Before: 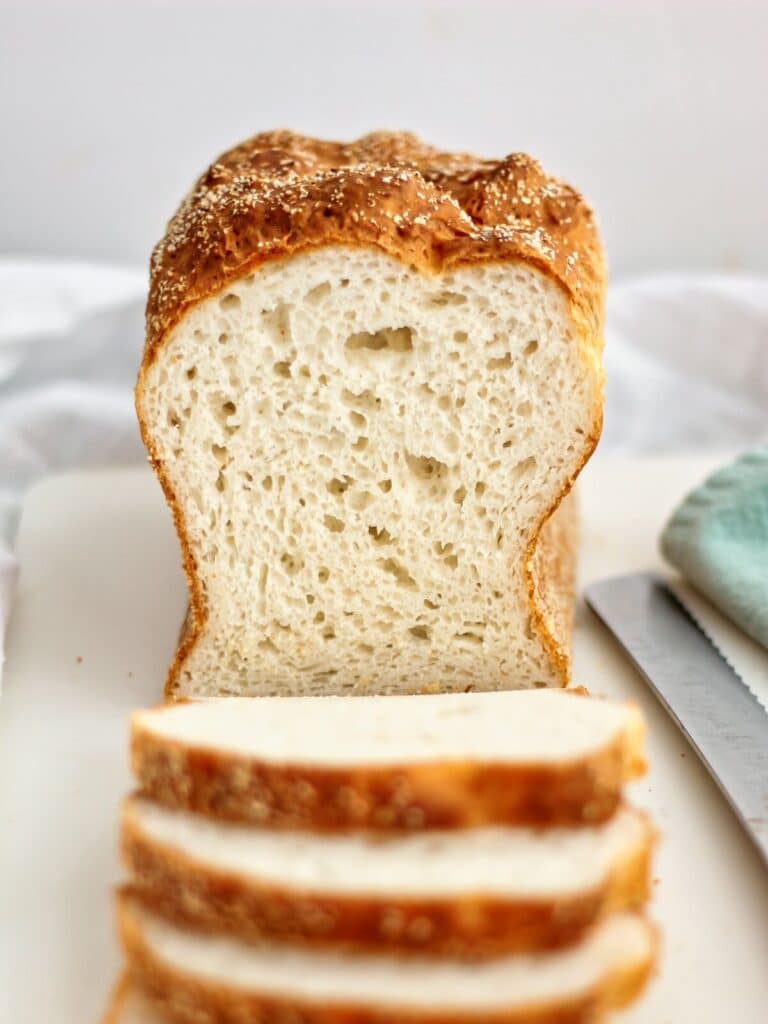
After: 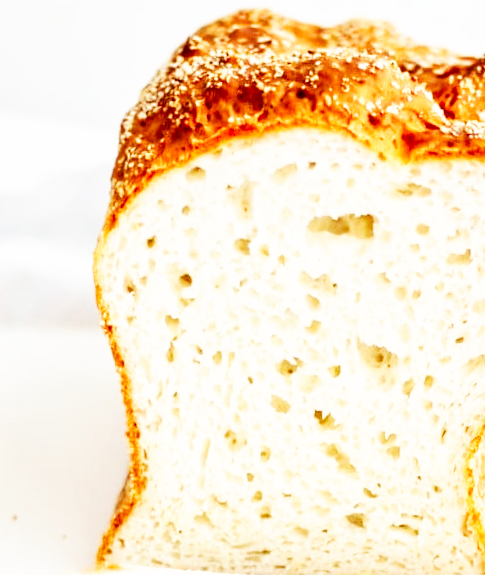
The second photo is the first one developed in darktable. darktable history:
crop and rotate: angle -4.99°, left 2.122%, top 6.945%, right 27.566%, bottom 30.519%
base curve: curves: ch0 [(0, 0) (0.007, 0.004) (0.027, 0.03) (0.046, 0.07) (0.207, 0.54) (0.442, 0.872) (0.673, 0.972) (1, 1)], preserve colors none
